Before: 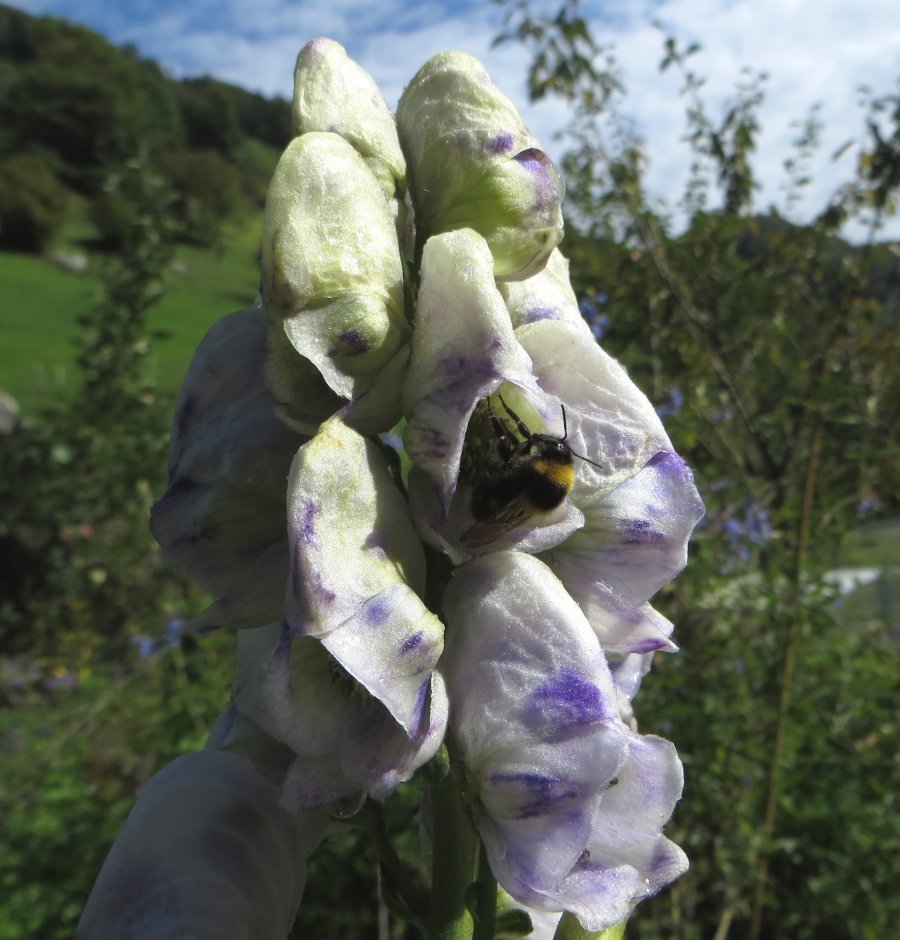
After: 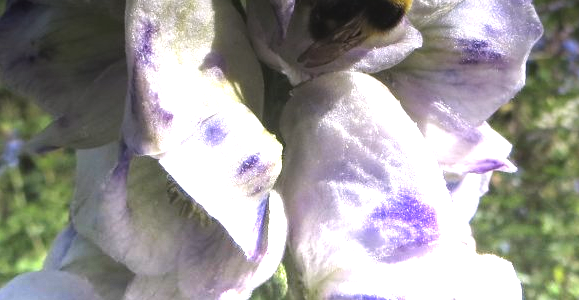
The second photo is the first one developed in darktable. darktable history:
crop: left 18.091%, top 51.13%, right 17.525%, bottom 16.85%
graduated density: density -3.9 EV
local contrast: on, module defaults
white balance: red 1.05, blue 1.072
